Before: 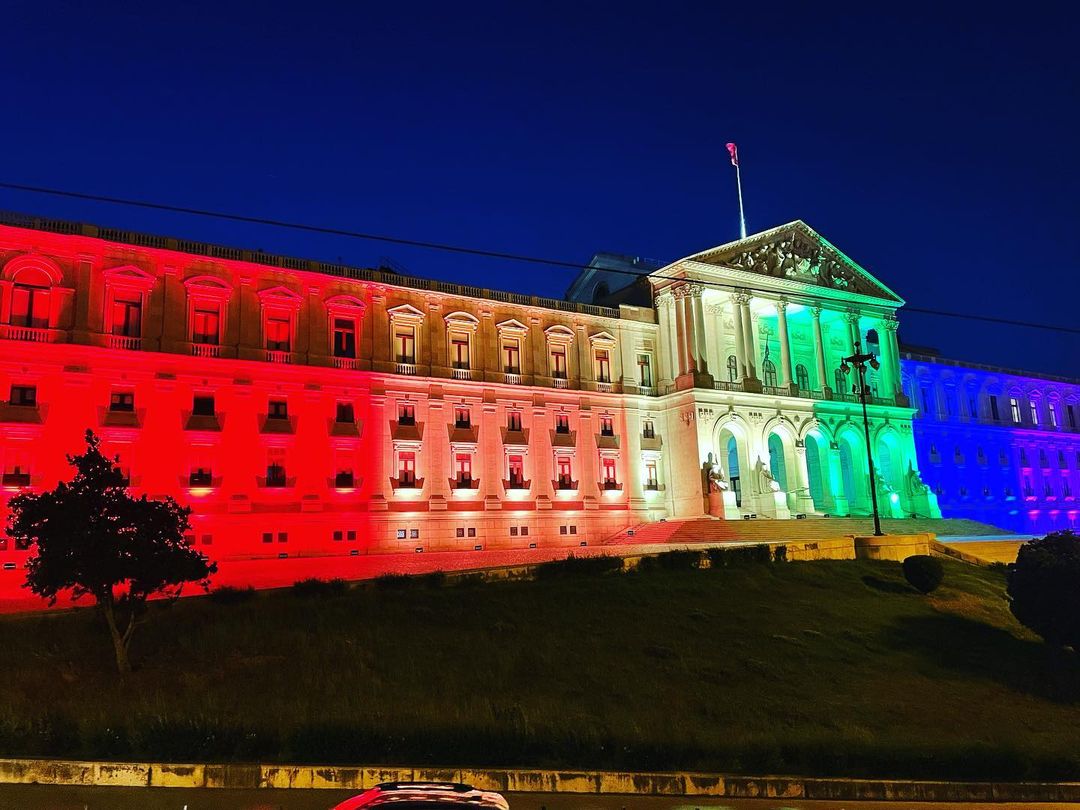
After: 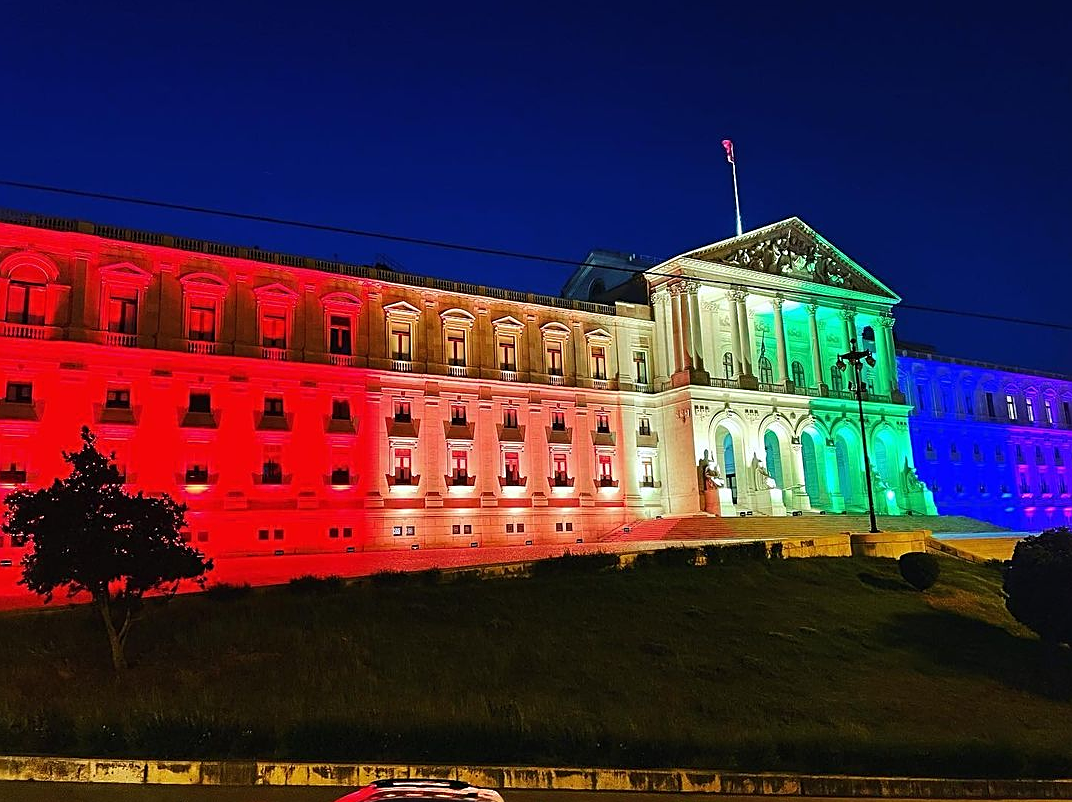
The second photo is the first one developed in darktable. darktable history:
crop: left 0.434%, top 0.485%, right 0.244%, bottom 0.386%
sharpen: on, module defaults
